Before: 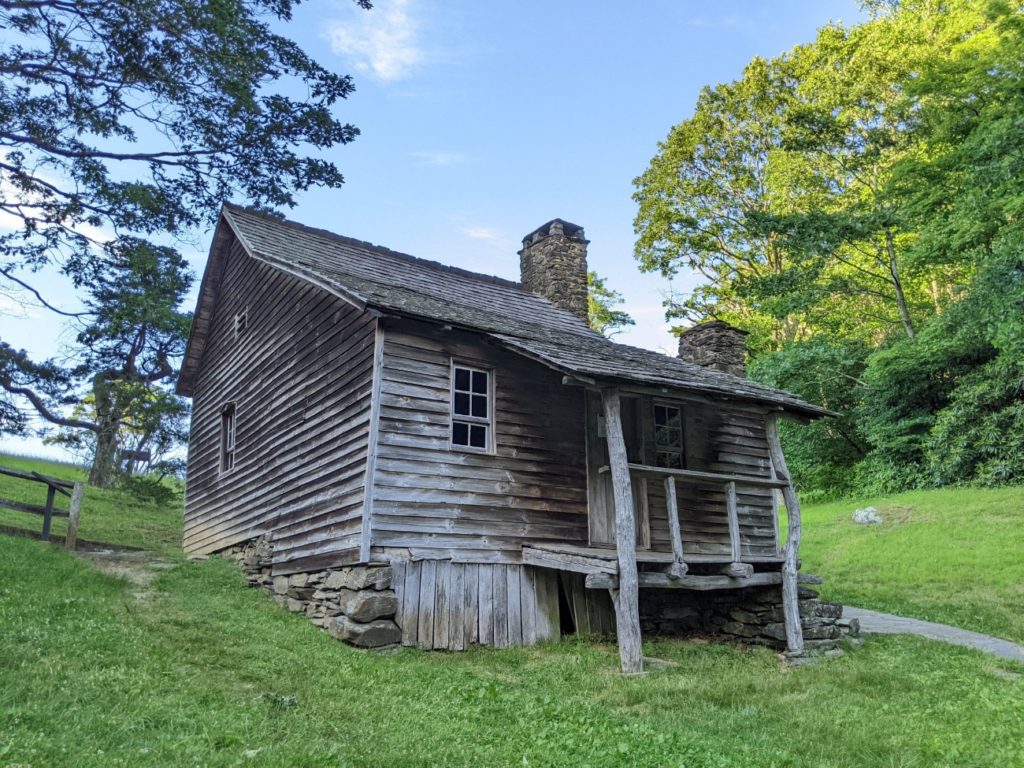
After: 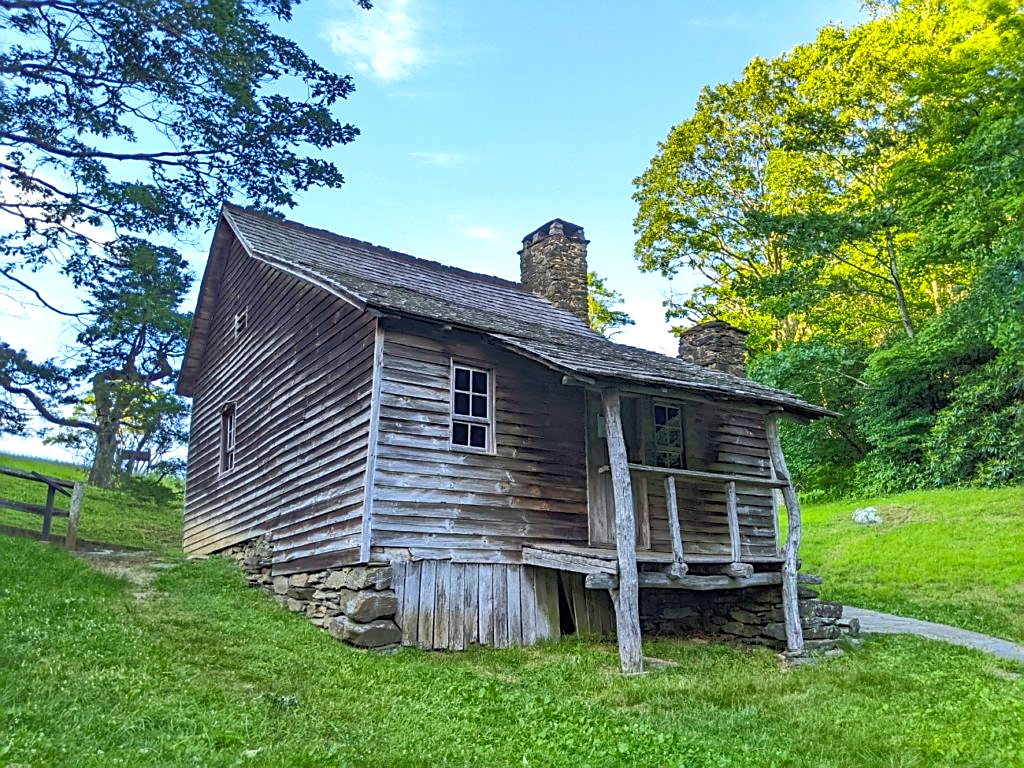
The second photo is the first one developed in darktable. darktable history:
rgb curve: curves: ch0 [(0, 0) (0.072, 0.166) (0.217, 0.293) (0.414, 0.42) (1, 1)], compensate middle gray true, preserve colors basic power
tone equalizer: -8 EV -0.417 EV, -7 EV -0.389 EV, -6 EV -0.333 EV, -5 EV -0.222 EV, -3 EV 0.222 EV, -2 EV 0.333 EV, -1 EV 0.389 EV, +0 EV 0.417 EV, edges refinement/feathering 500, mask exposure compensation -1.57 EV, preserve details no
sharpen: on, module defaults
color balance rgb: linear chroma grading › global chroma 13.3%, global vibrance 41.49%
contrast brightness saturation: contrast 0.01, saturation -0.05
